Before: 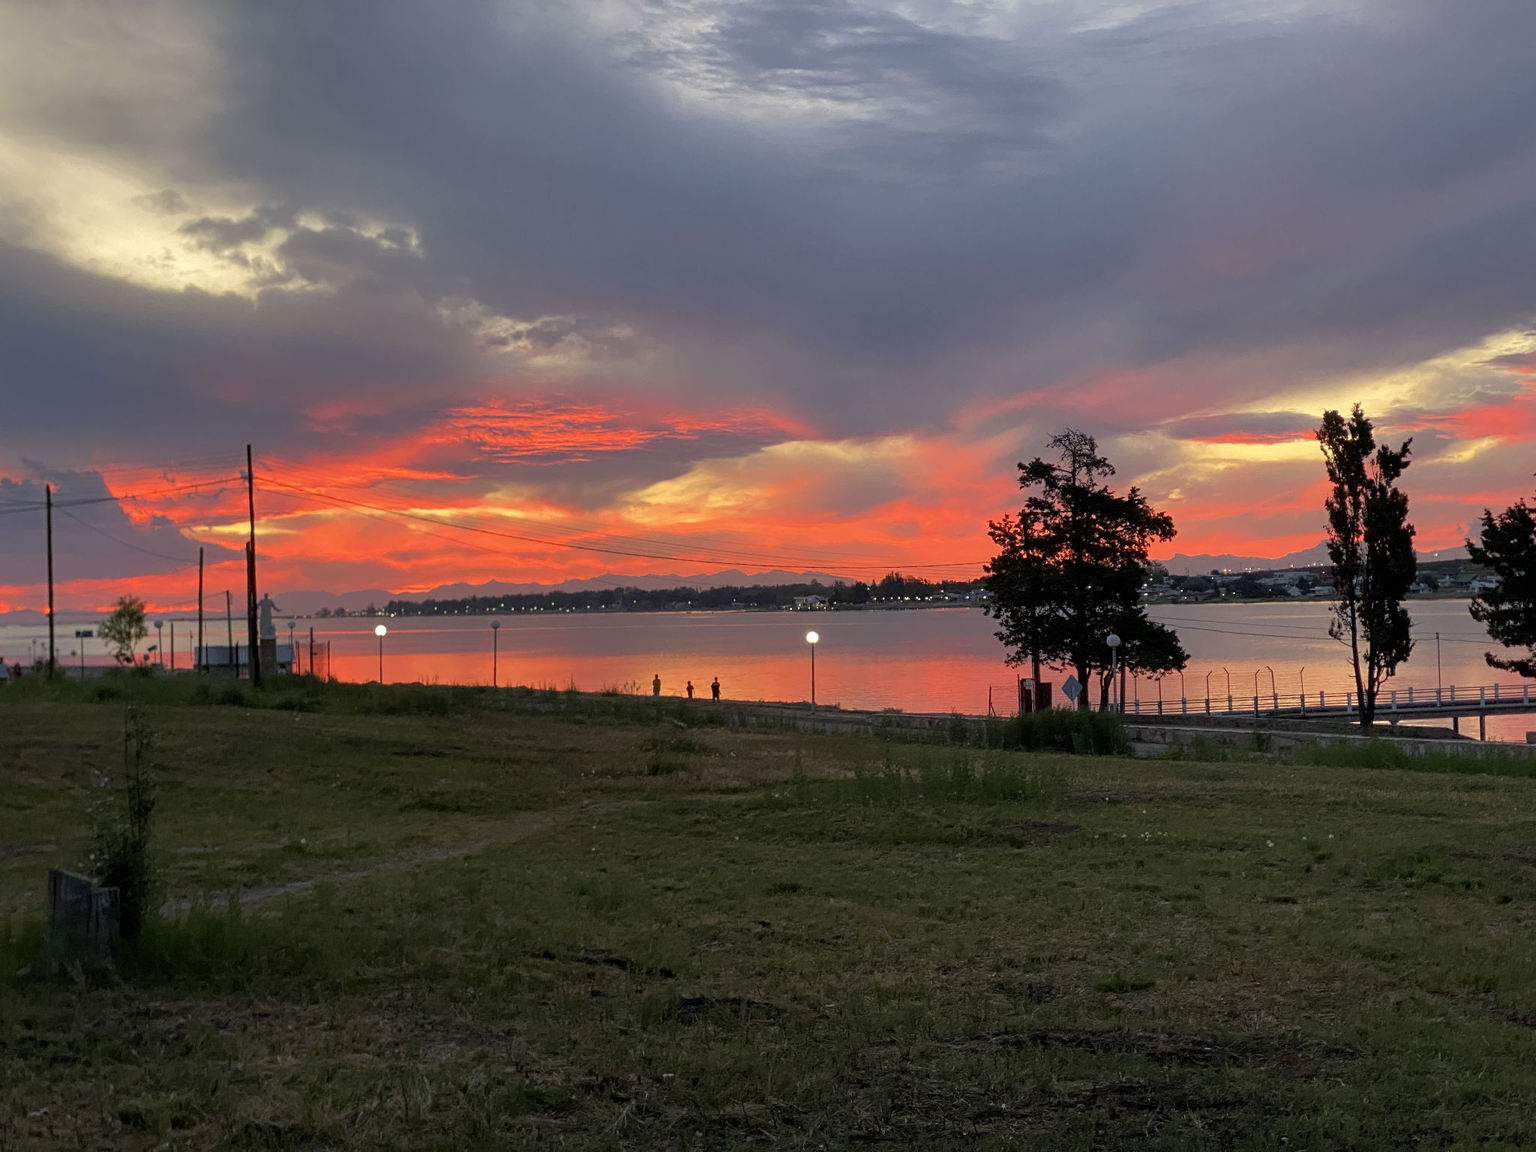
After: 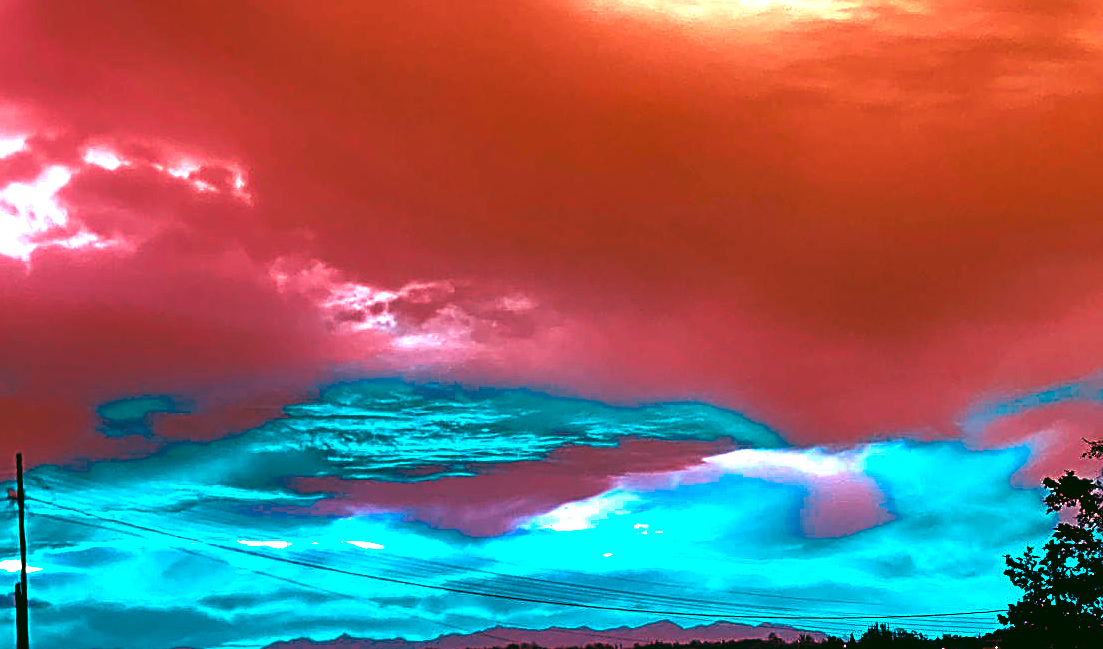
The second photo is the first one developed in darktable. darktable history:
color correction: highlights a* 5.62, highlights b* 33.57, shadows a* -25.86, shadows b* 4.02
sharpen: on, module defaults
crop: left 15.306%, top 9.065%, right 30.789%, bottom 48.638%
exposure: black level correction 0, exposure 1.1 EV, compensate exposure bias true, compensate highlight preservation false
color balance rgb: shadows lift › luminance -18.76%, shadows lift › chroma 35.44%, power › luminance -3.76%, power › hue 142.17°, highlights gain › chroma 7.5%, highlights gain › hue 184.75°, global offset › luminance -0.52%, global offset › chroma 0.91%, global offset › hue 173.36°, shadows fall-off 300%, white fulcrum 2 EV, highlights fall-off 300%, linear chroma grading › shadows 17.19%, linear chroma grading › highlights 61.12%, linear chroma grading › global chroma 50%, hue shift -150.52°, perceptual brilliance grading › global brilliance 12%, mask middle-gray fulcrum 100%, contrast gray fulcrum 38.43%, contrast 35.15%, saturation formula JzAzBz (2021)
